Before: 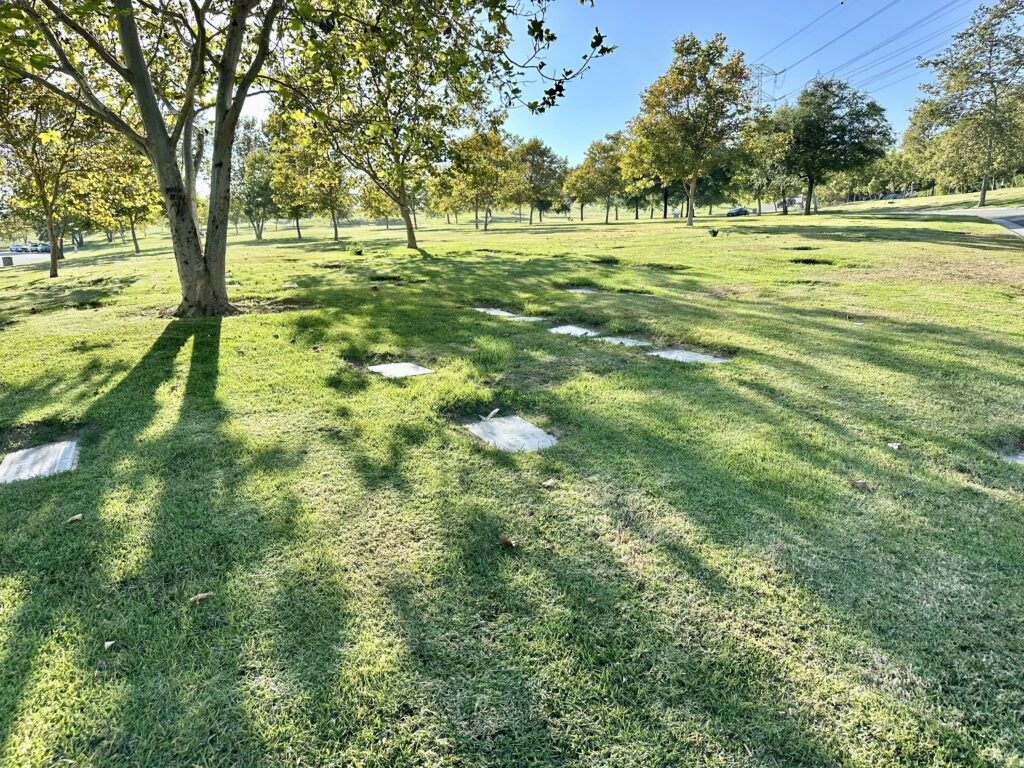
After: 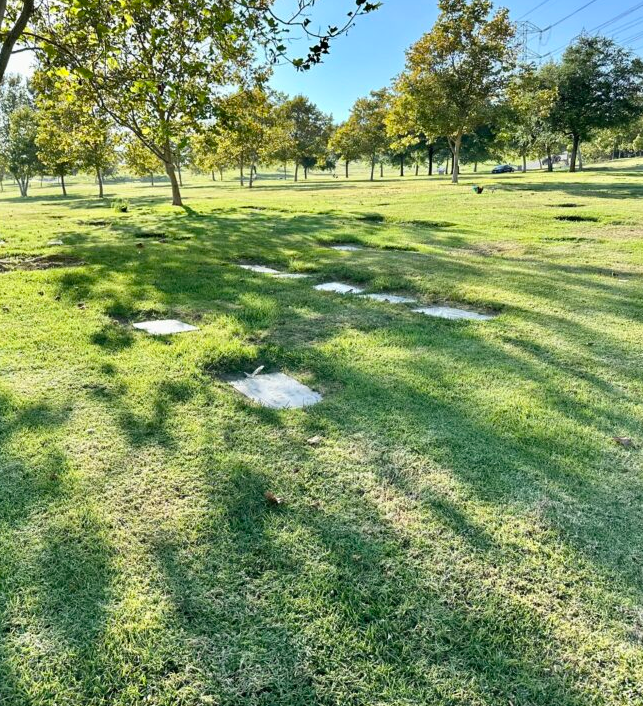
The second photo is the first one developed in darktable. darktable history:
crop and rotate: left 23.03%, top 5.643%, right 14.161%, bottom 2.333%
